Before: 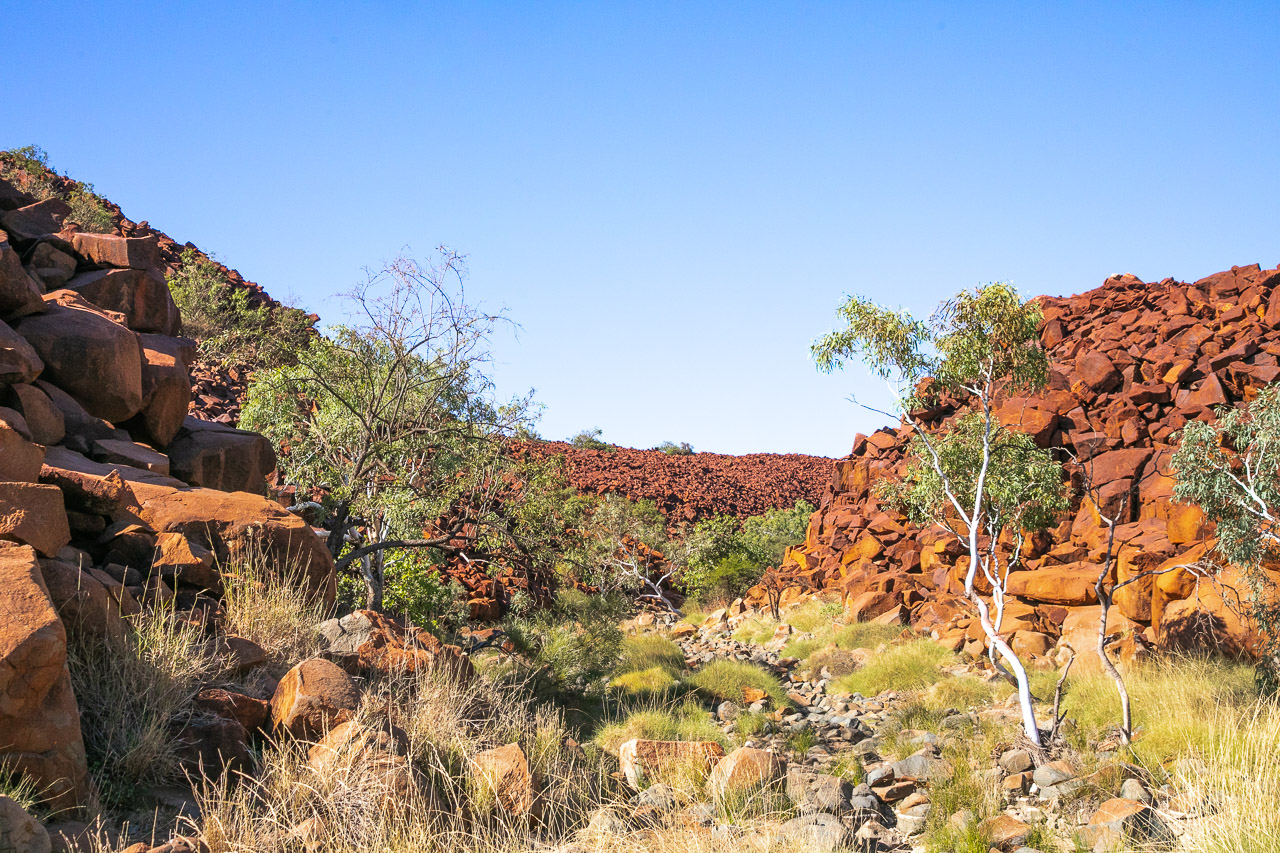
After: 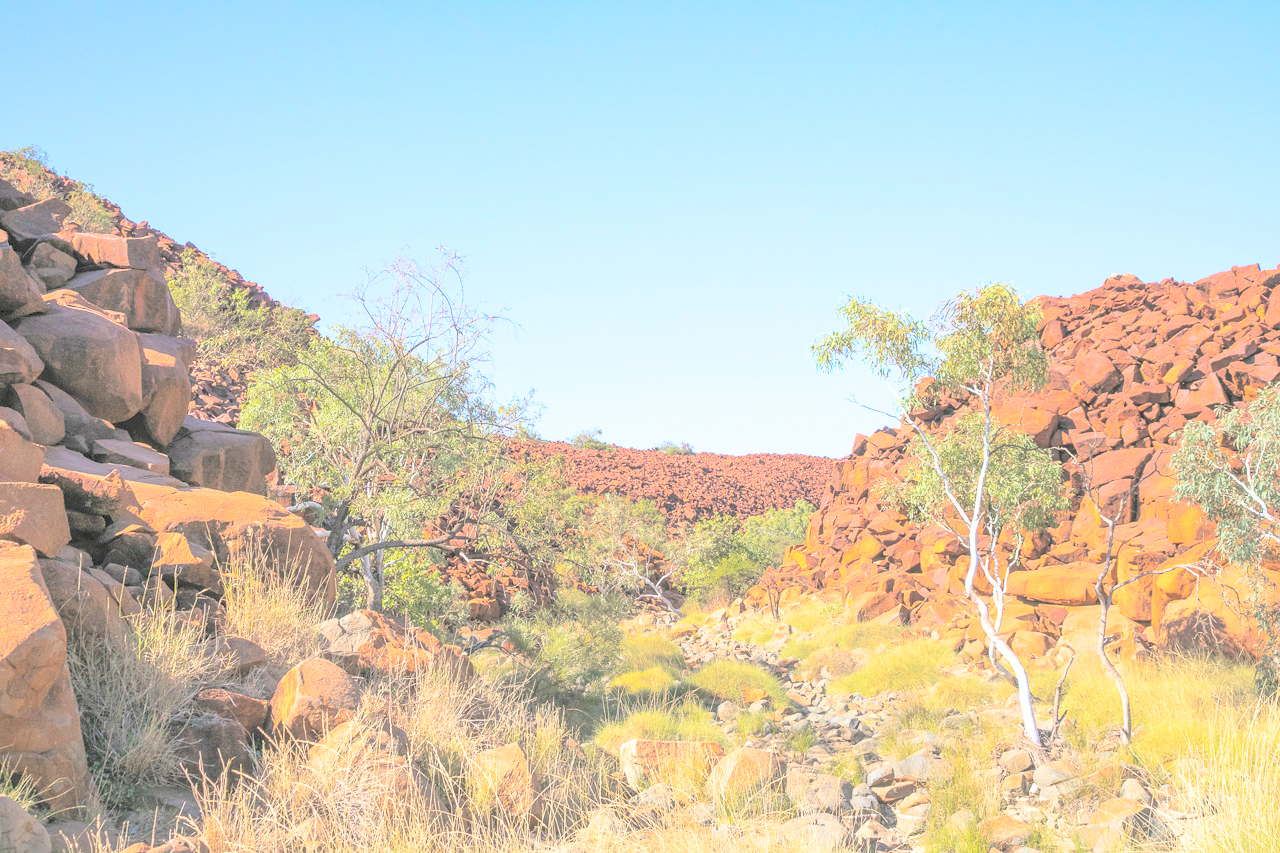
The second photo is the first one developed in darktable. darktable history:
contrast brightness saturation: brightness 0.981
